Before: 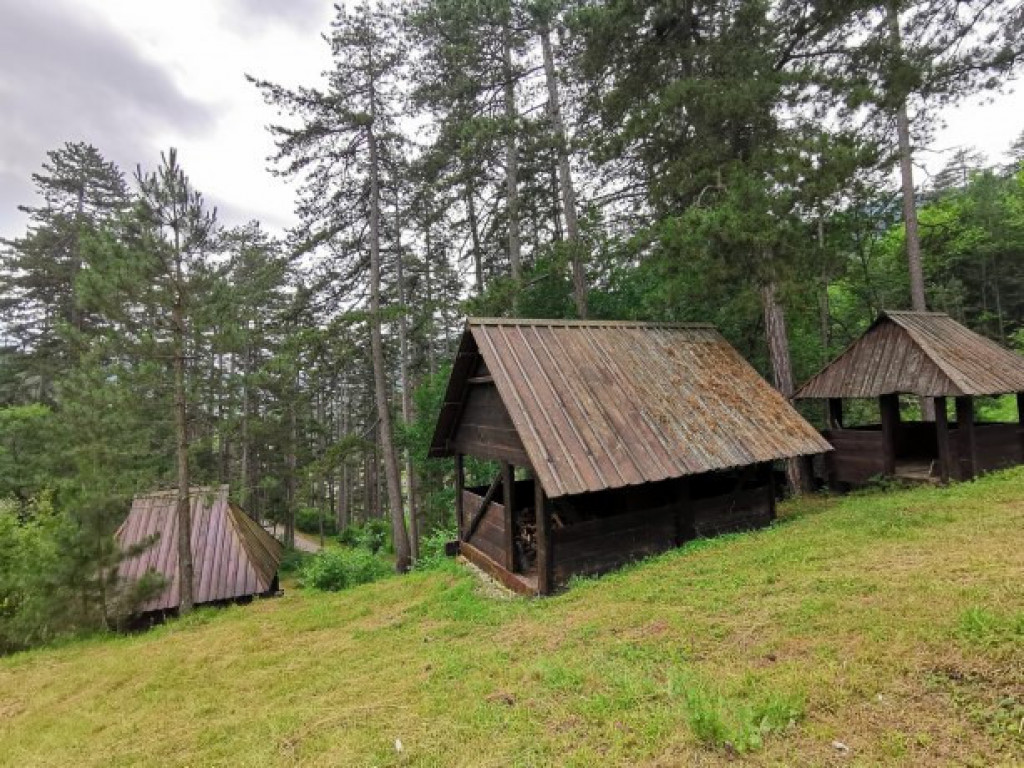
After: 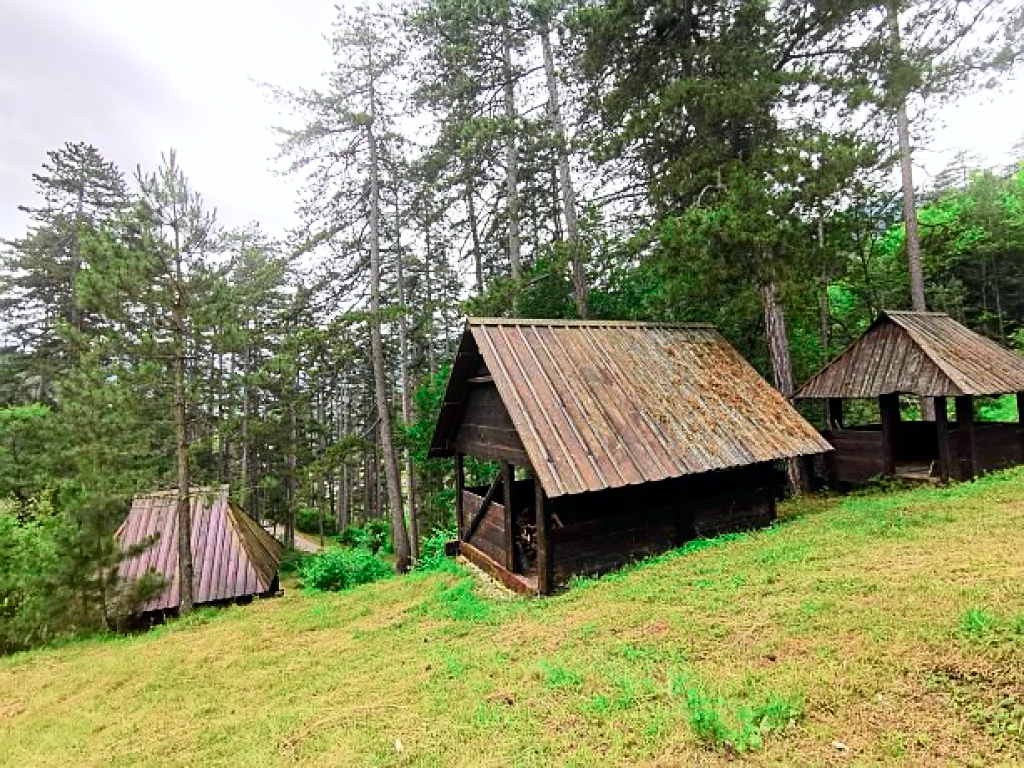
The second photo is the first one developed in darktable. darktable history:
bloom: size 9%, threshold 100%, strength 7%
sharpen: amount 0.6
tone curve: curves: ch0 [(0, 0) (0.051, 0.021) (0.11, 0.069) (0.249, 0.235) (0.452, 0.526) (0.596, 0.713) (0.703, 0.83) (0.851, 0.938) (1, 1)]; ch1 [(0, 0) (0.1, 0.038) (0.318, 0.221) (0.413, 0.325) (0.443, 0.412) (0.483, 0.474) (0.503, 0.501) (0.516, 0.517) (0.548, 0.568) (0.569, 0.599) (0.594, 0.634) (0.666, 0.701) (1, 1)]; ch2 [(0, 0) (0.453, 0.435) (0.479, 0.476) (0.504, 0.5) (0.529, 0.537) (0.556, 0.583) (0.584, 0.618) (0.824, 0.815) (1, 1)], color space Lab, independent channels, preserve colors none
